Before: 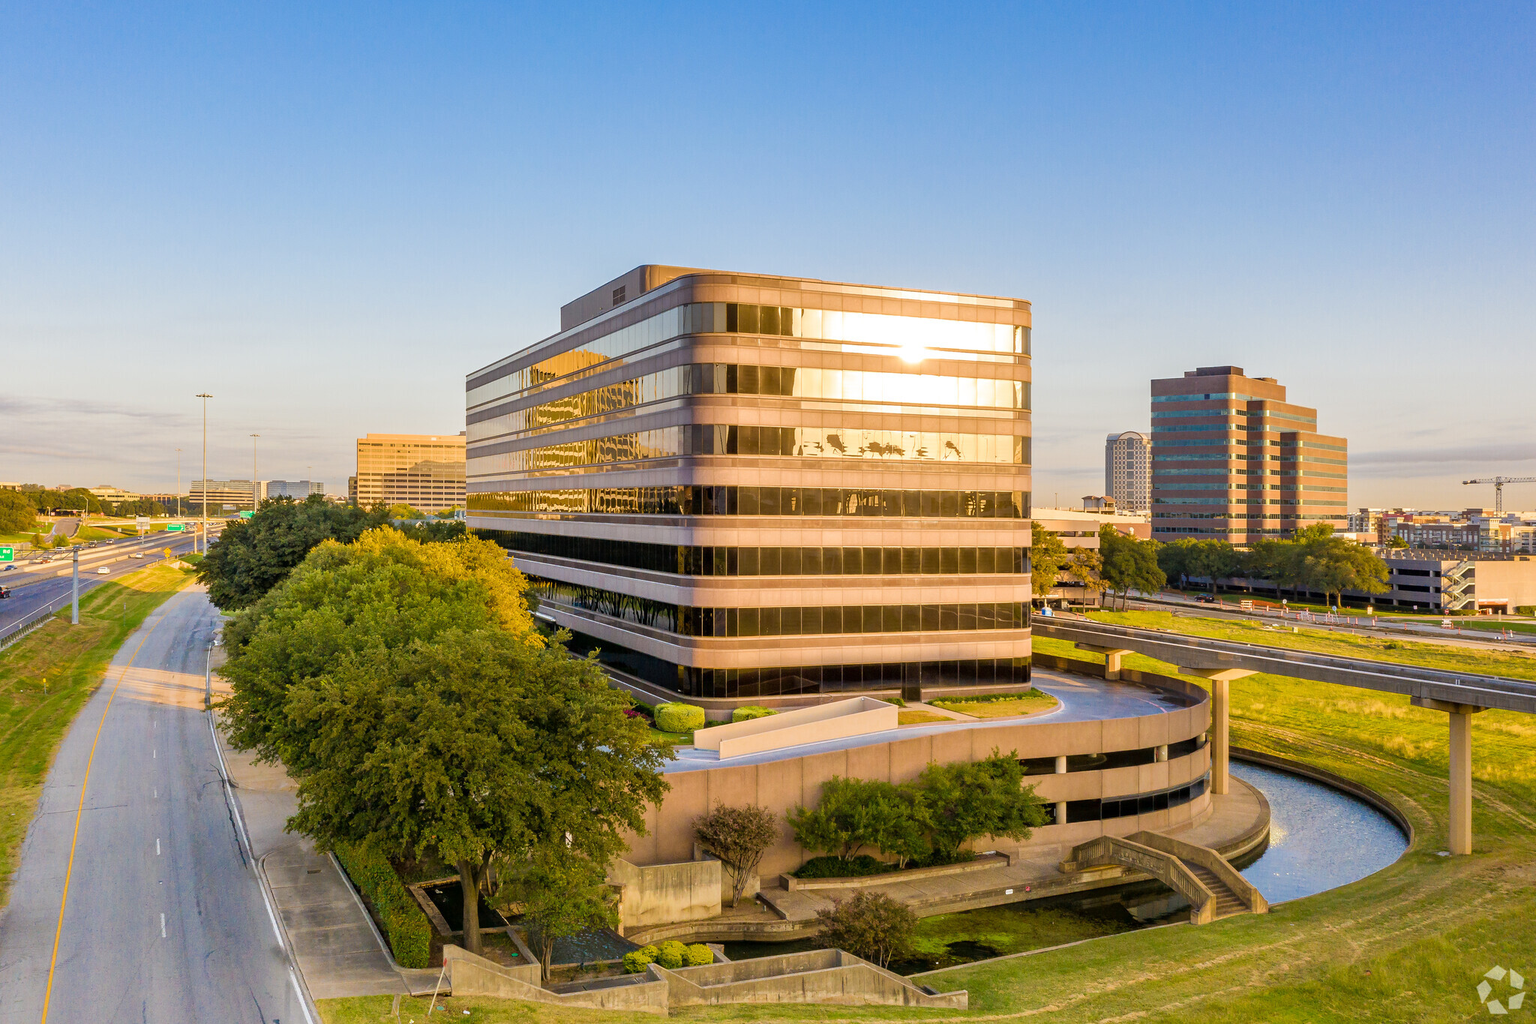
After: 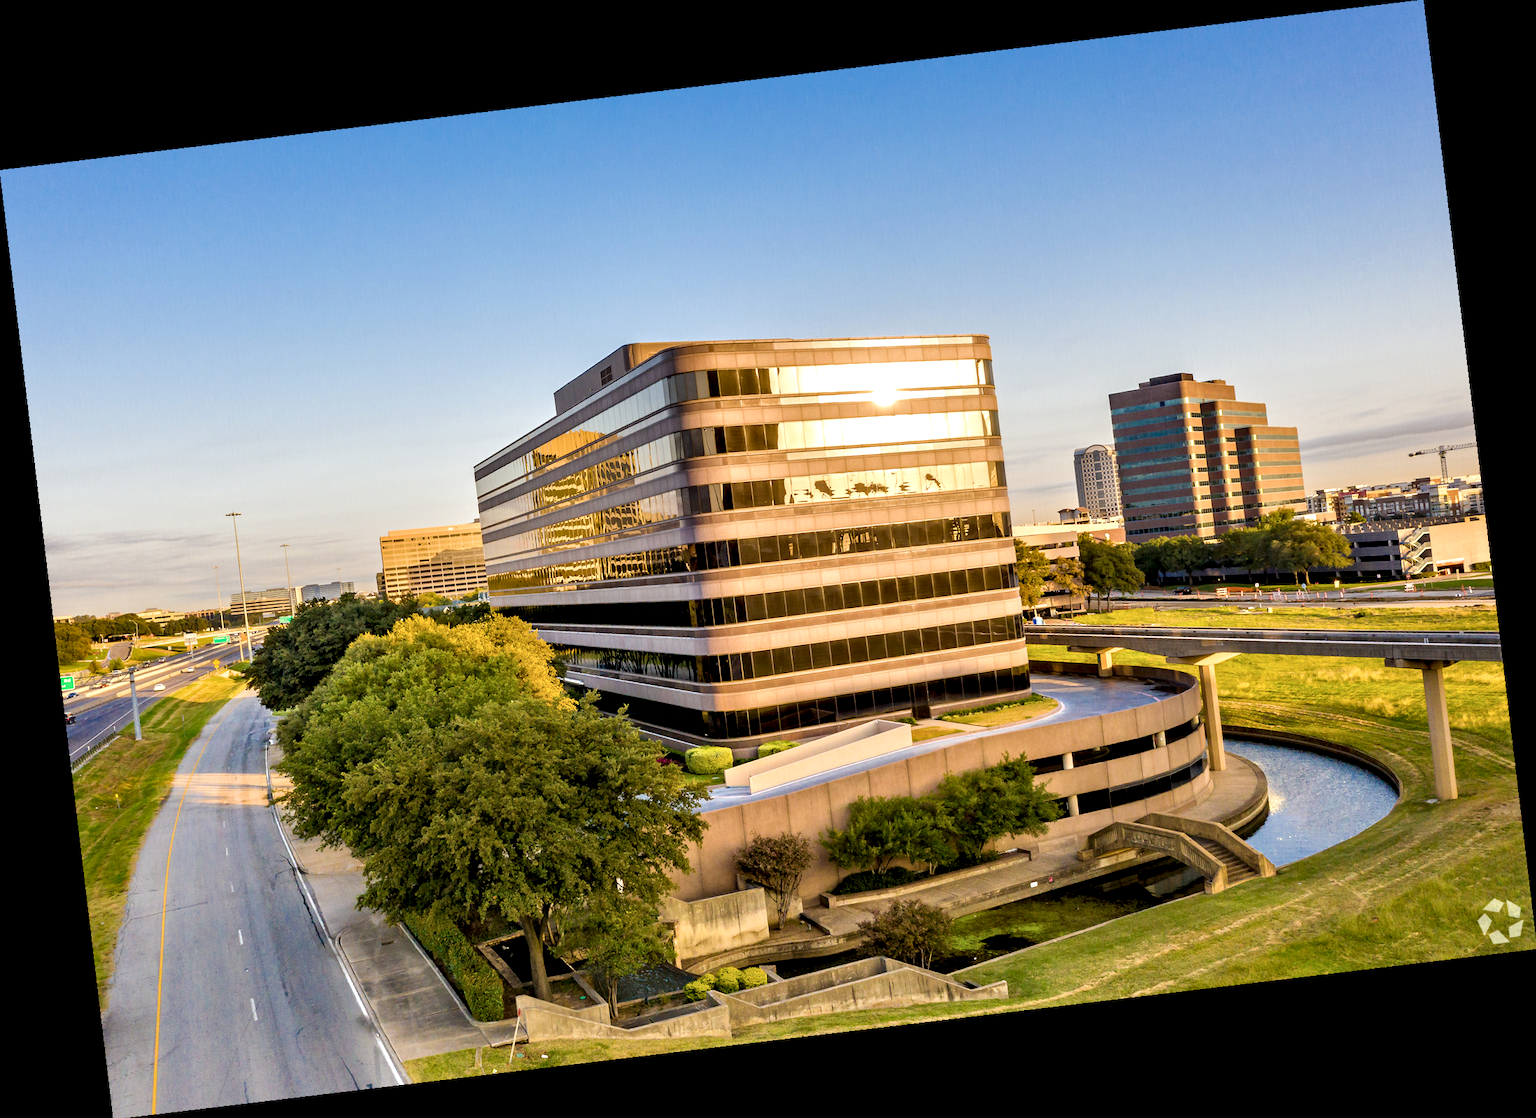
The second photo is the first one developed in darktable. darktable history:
rotate and perspective: rotation -6.83°, automatic cropping off
contrast equalizer: y [[0.545, 0.572, 0.59, 0.59, 0.571, 0.545], [0.5 ×6], [0.5 ×6], [0 ×6], [0 ×6]]
